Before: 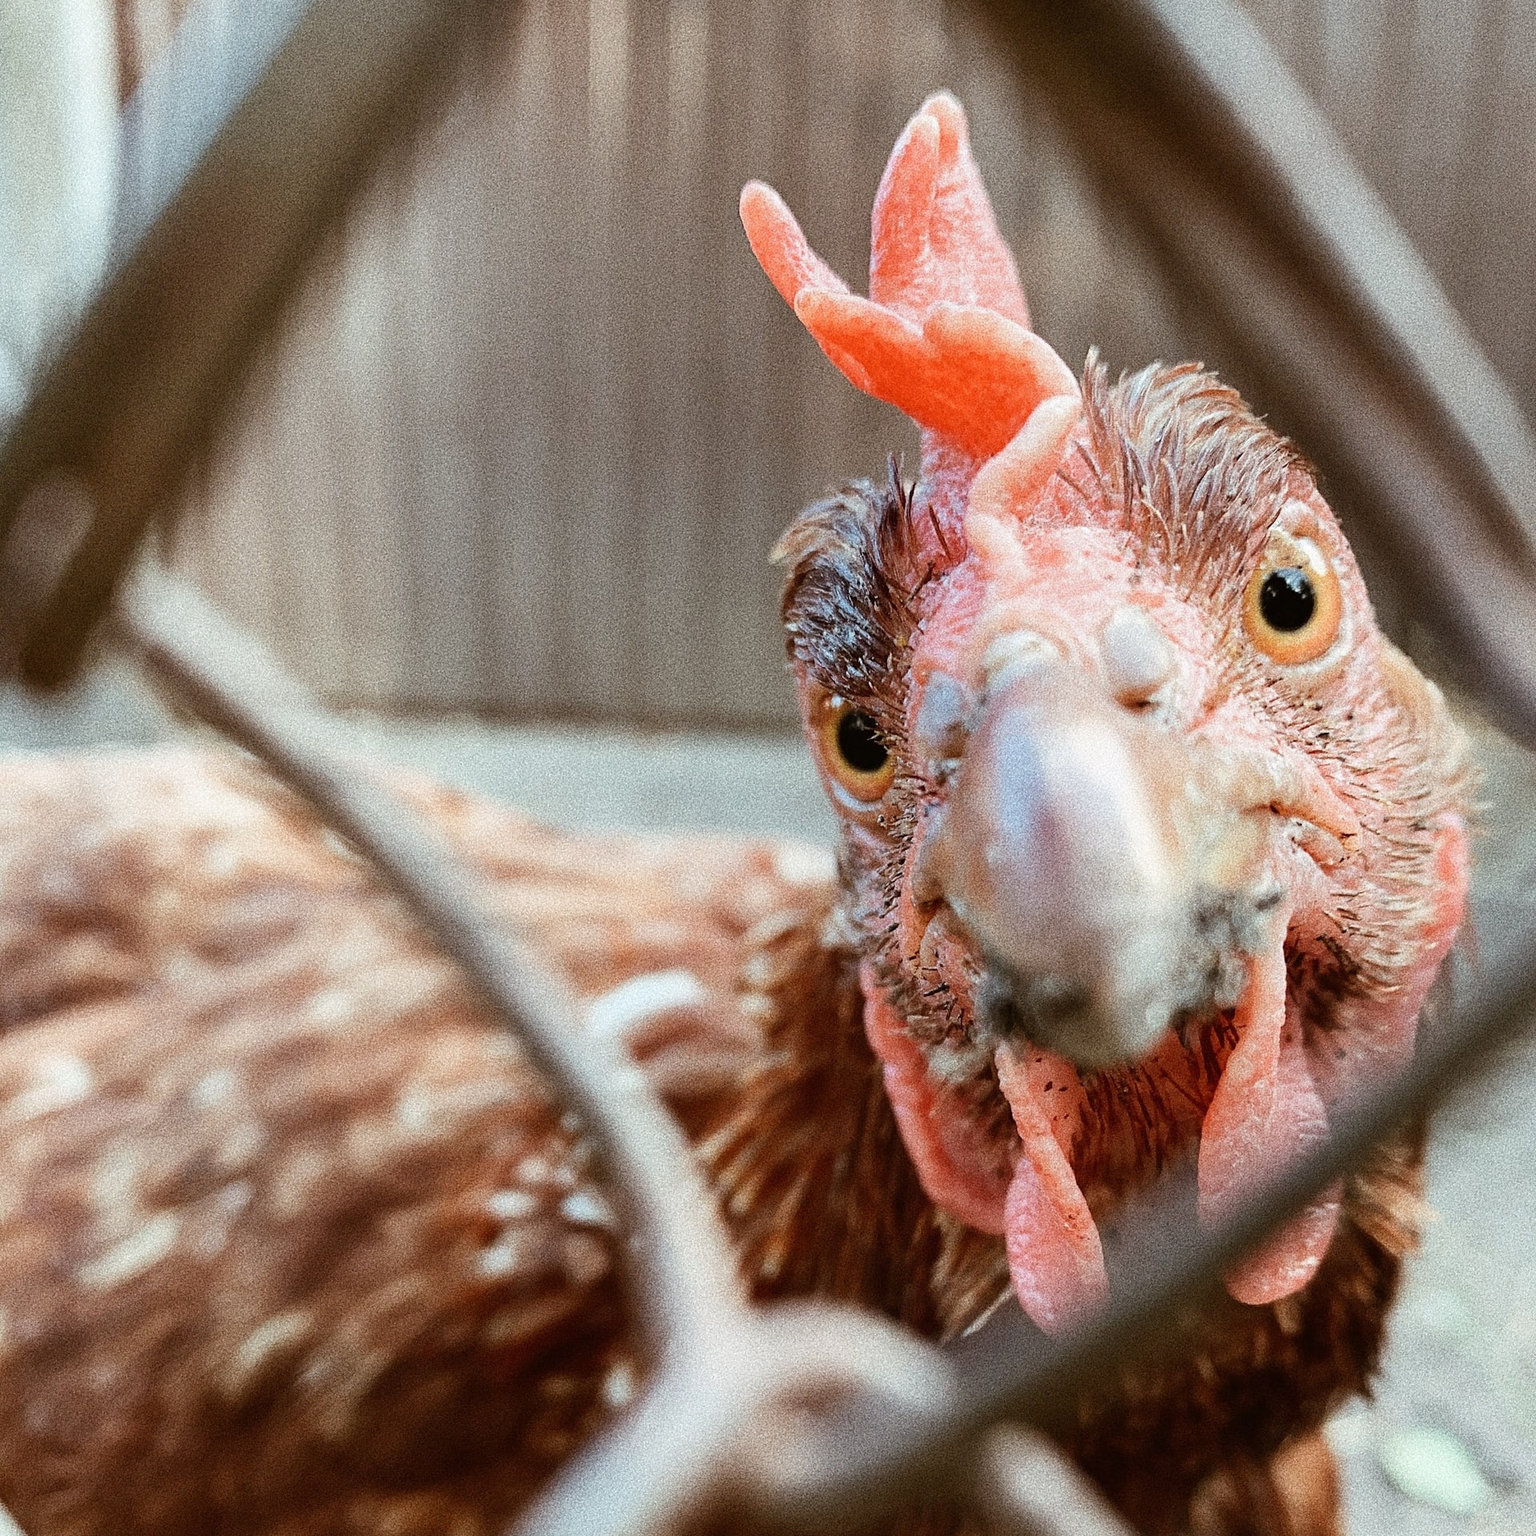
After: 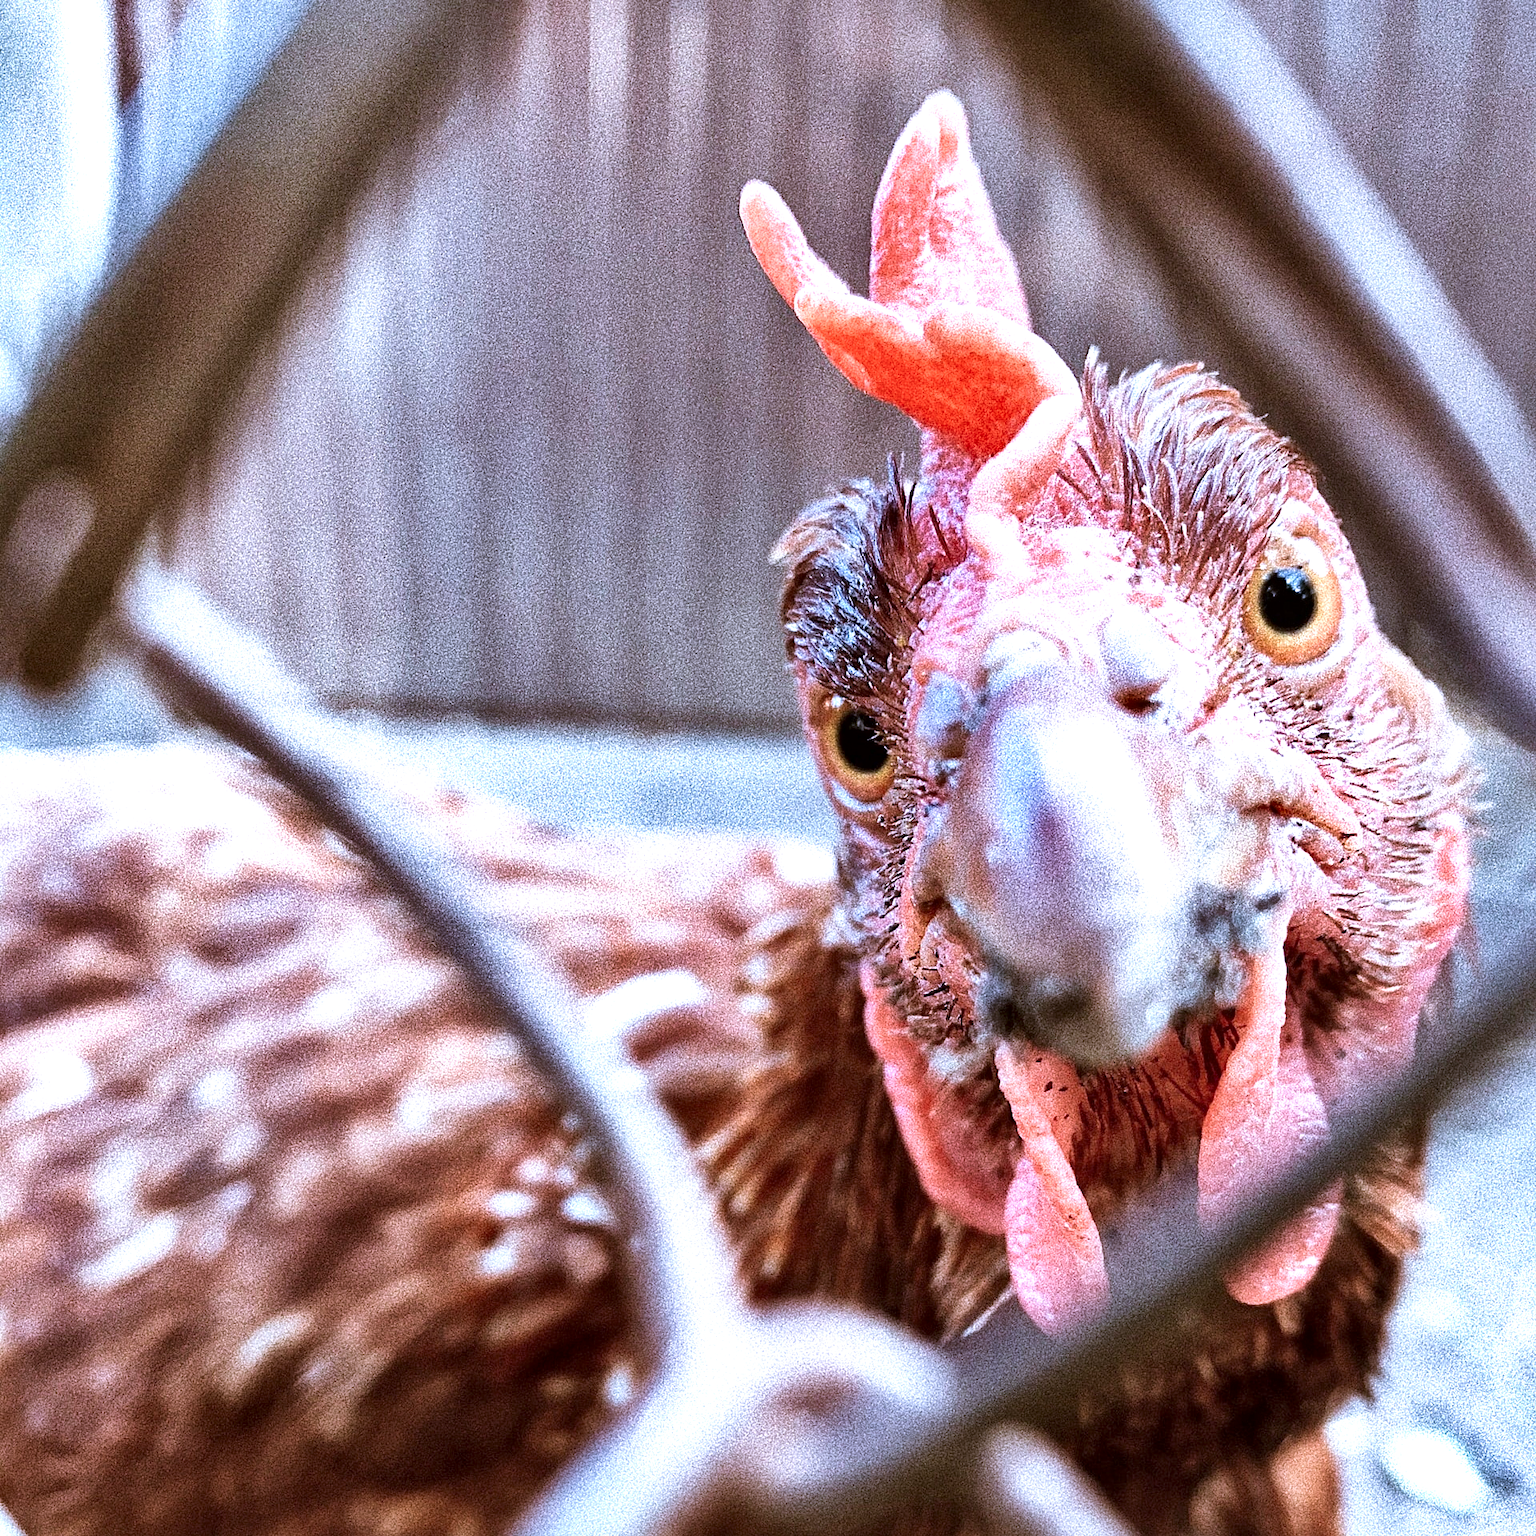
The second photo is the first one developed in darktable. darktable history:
local contrast: mode bilateral grid, contrast 25, coarseness 47, detail 151%, midtone range 0.2
velvia: on, module defaults
color calibration: illuminant as shot in camera, x 0.379, y 0.396, temperature 4138.76 K
shadows and highlights: shadows 5, soften with gaussian
exposure: exposure 0.6 EV, compensate highlight preservation false
